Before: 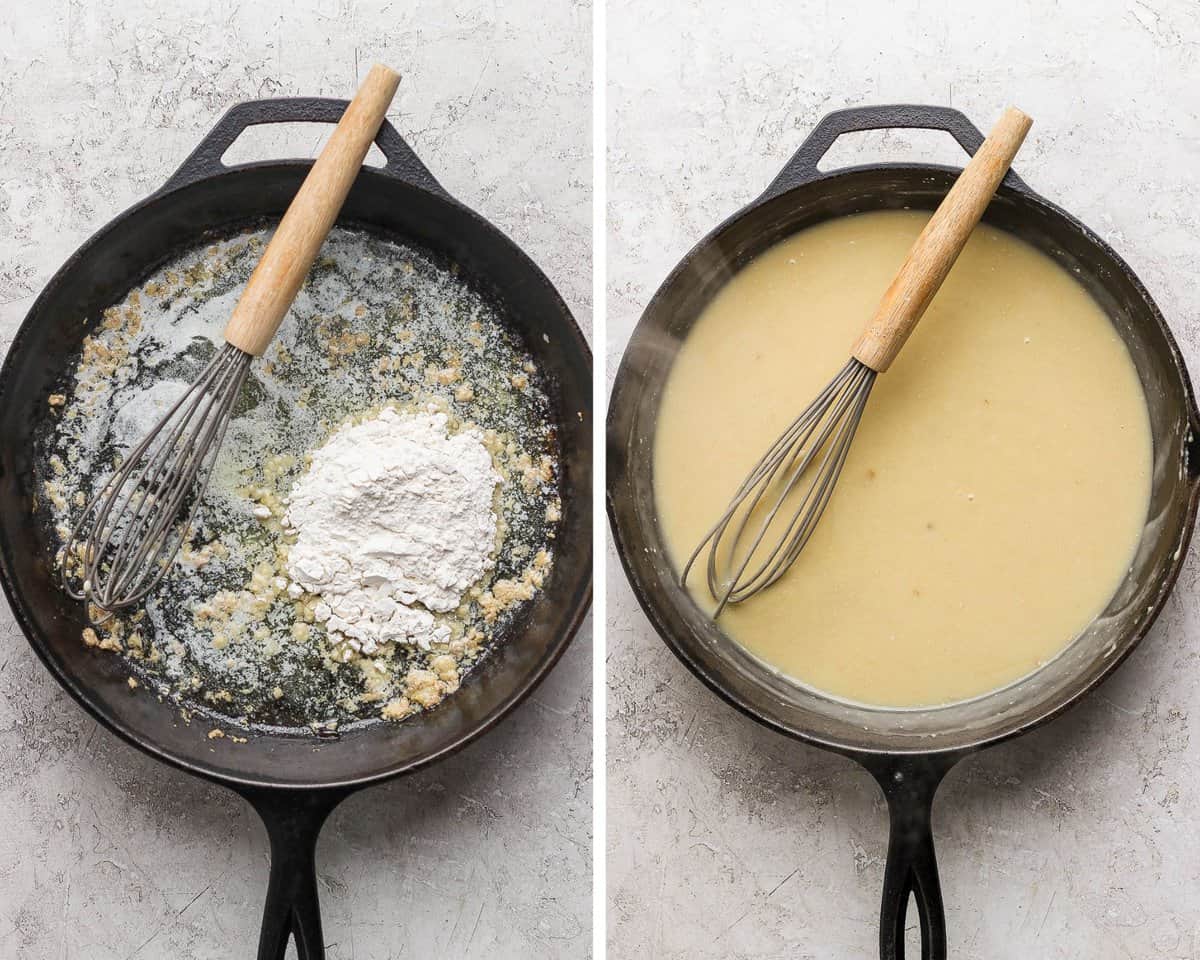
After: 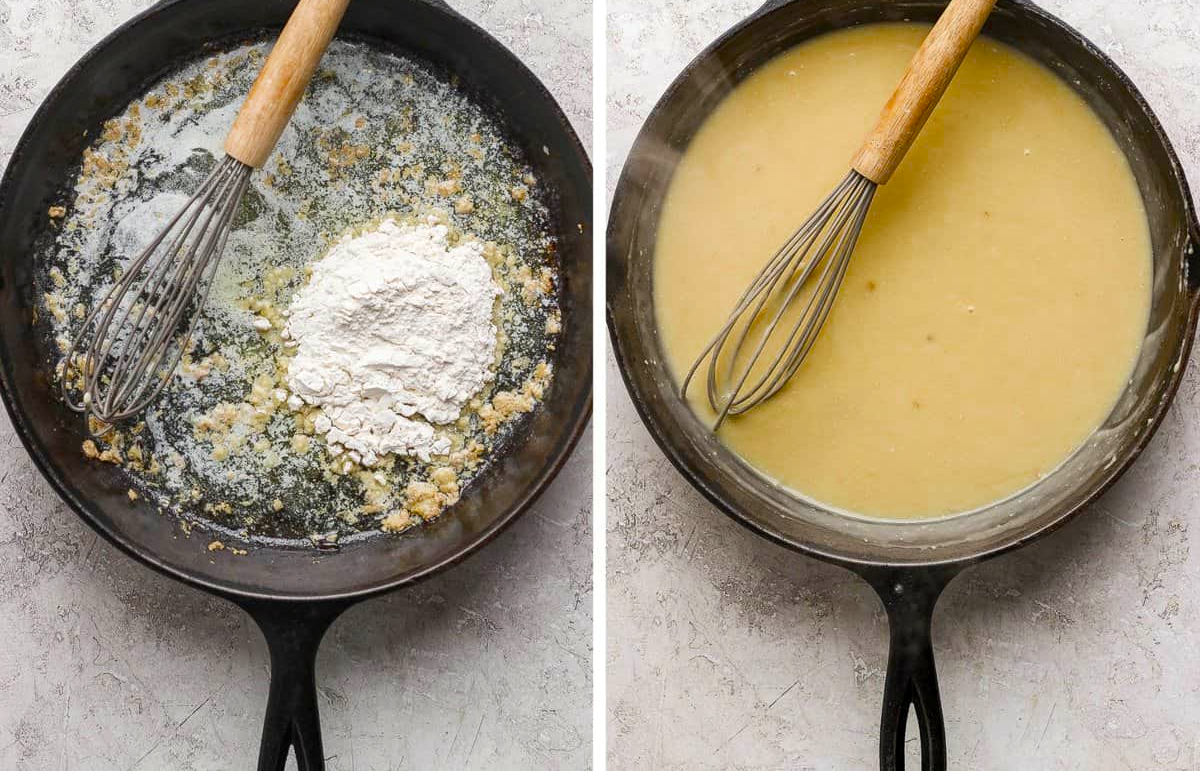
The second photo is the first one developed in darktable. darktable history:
contrast equalizer: octaves 7, y [[0.6 ×6], [0.55 ×6], [0 ×6], [0 ×6], [0 ×6]], mix -0.215
local contrast: highlights 106%, shadows 101%, detail 119%, midtone range 0.2
color balance rgb: perceptual saturation grading › global saturation 25.721%, global vibrance 6.852%, saturation formula JzAzBz (2021)
crop and rotate: top 19.584%
